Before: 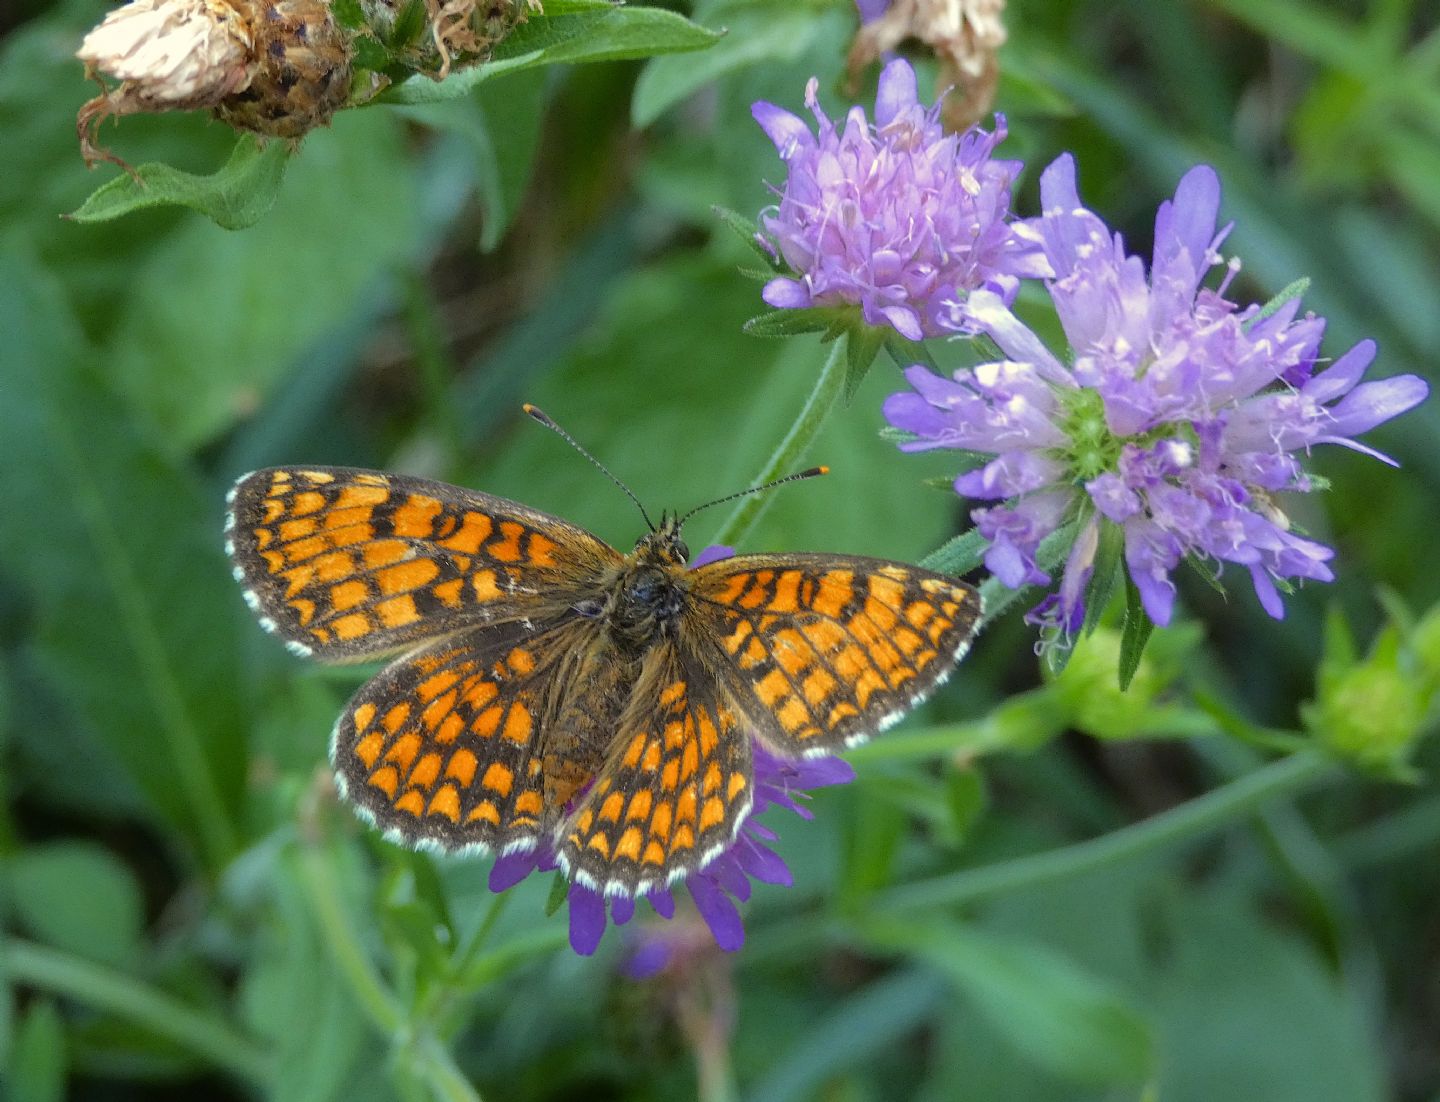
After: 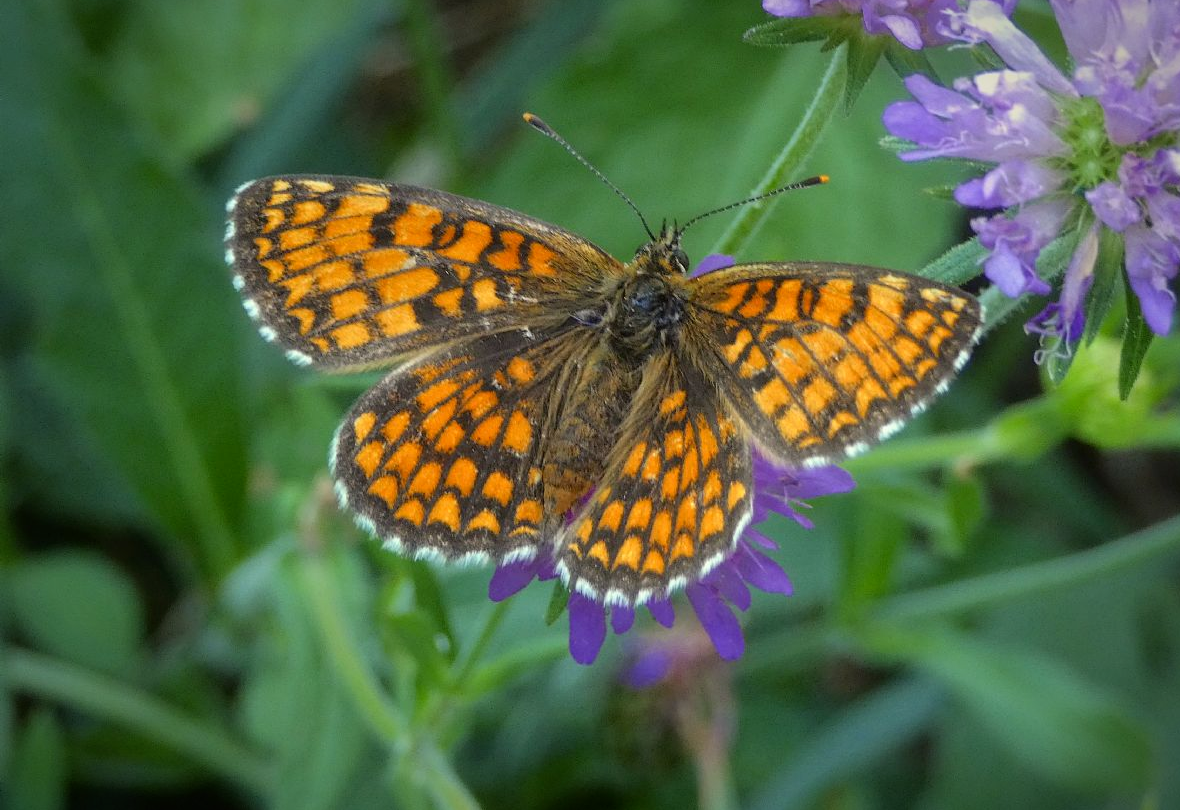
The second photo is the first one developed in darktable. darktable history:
contrast brightness saturation: contrast 0.076, saturation 0.025
crop: top 26.48%, right 18.002%
vignetting: fall-off start 79.4%, saturation -0.022, width/height ratio 1.327
